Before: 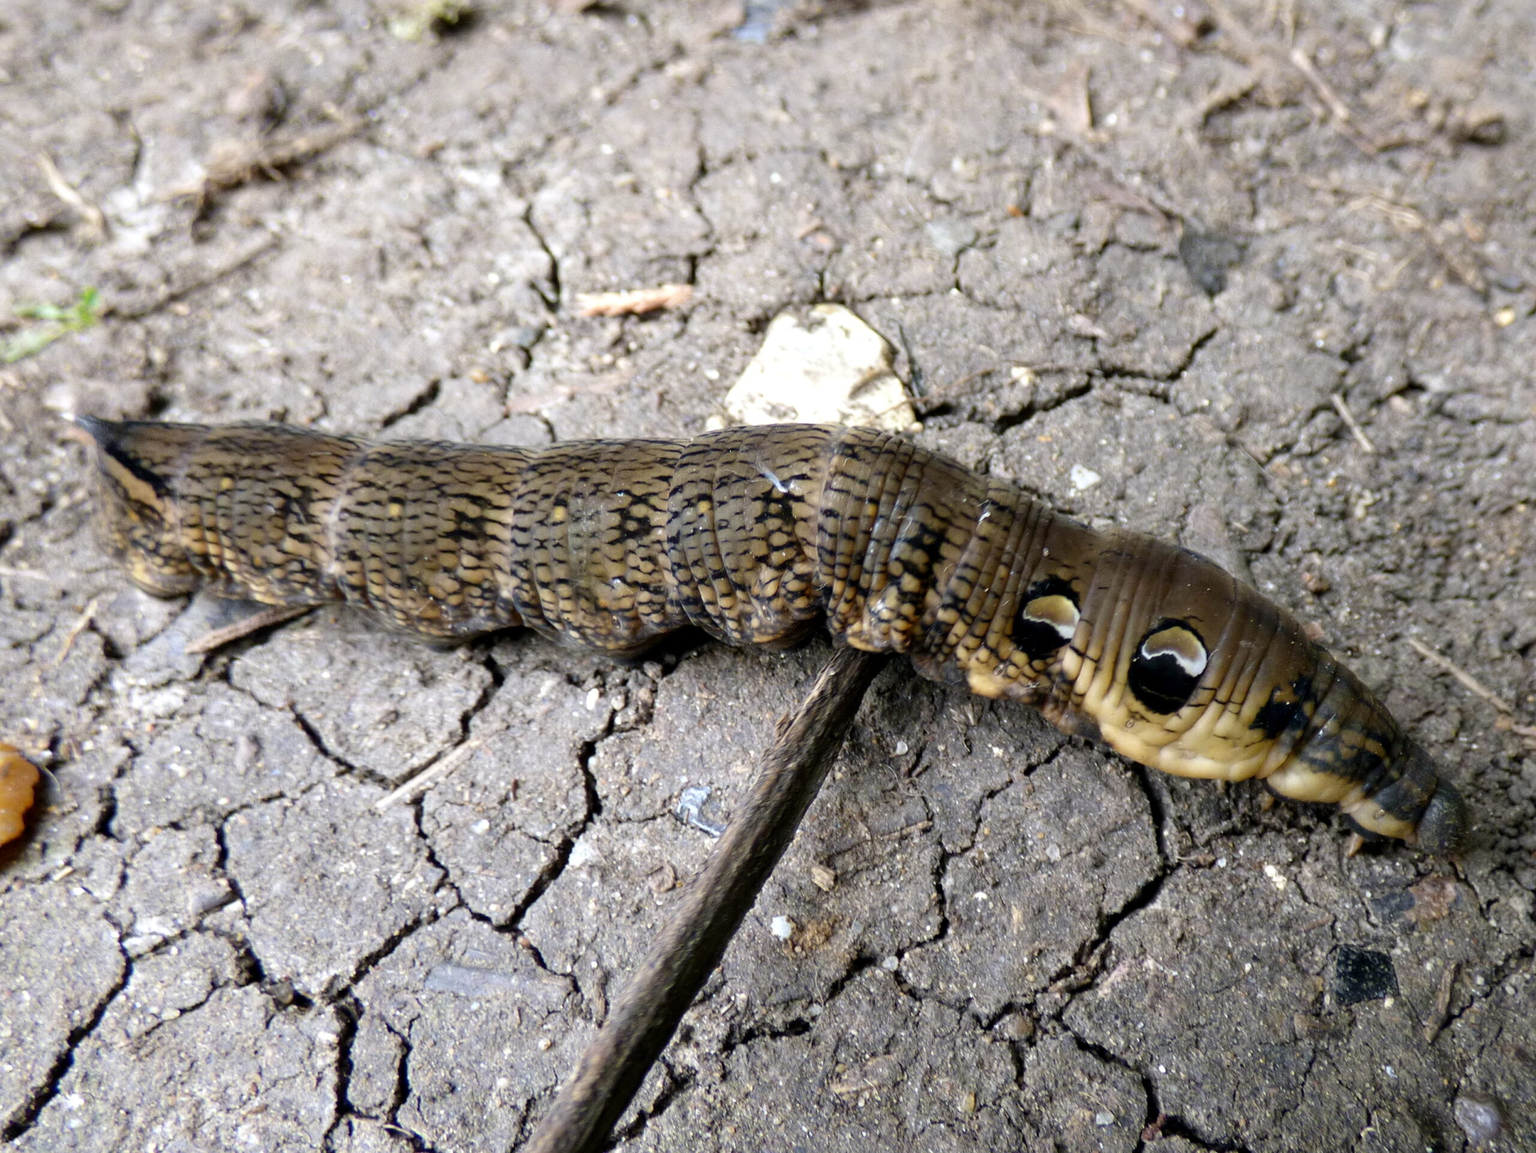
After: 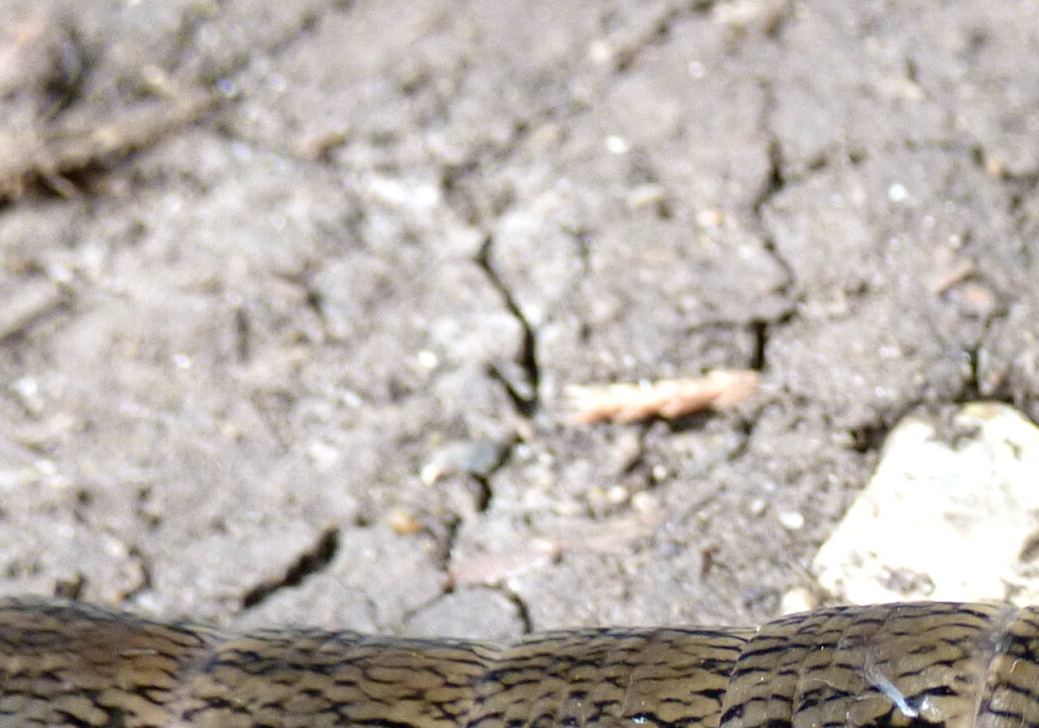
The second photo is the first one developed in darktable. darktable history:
crop: left 15.452%, top 5.459%, right 43.956%, bottom 56.62%
